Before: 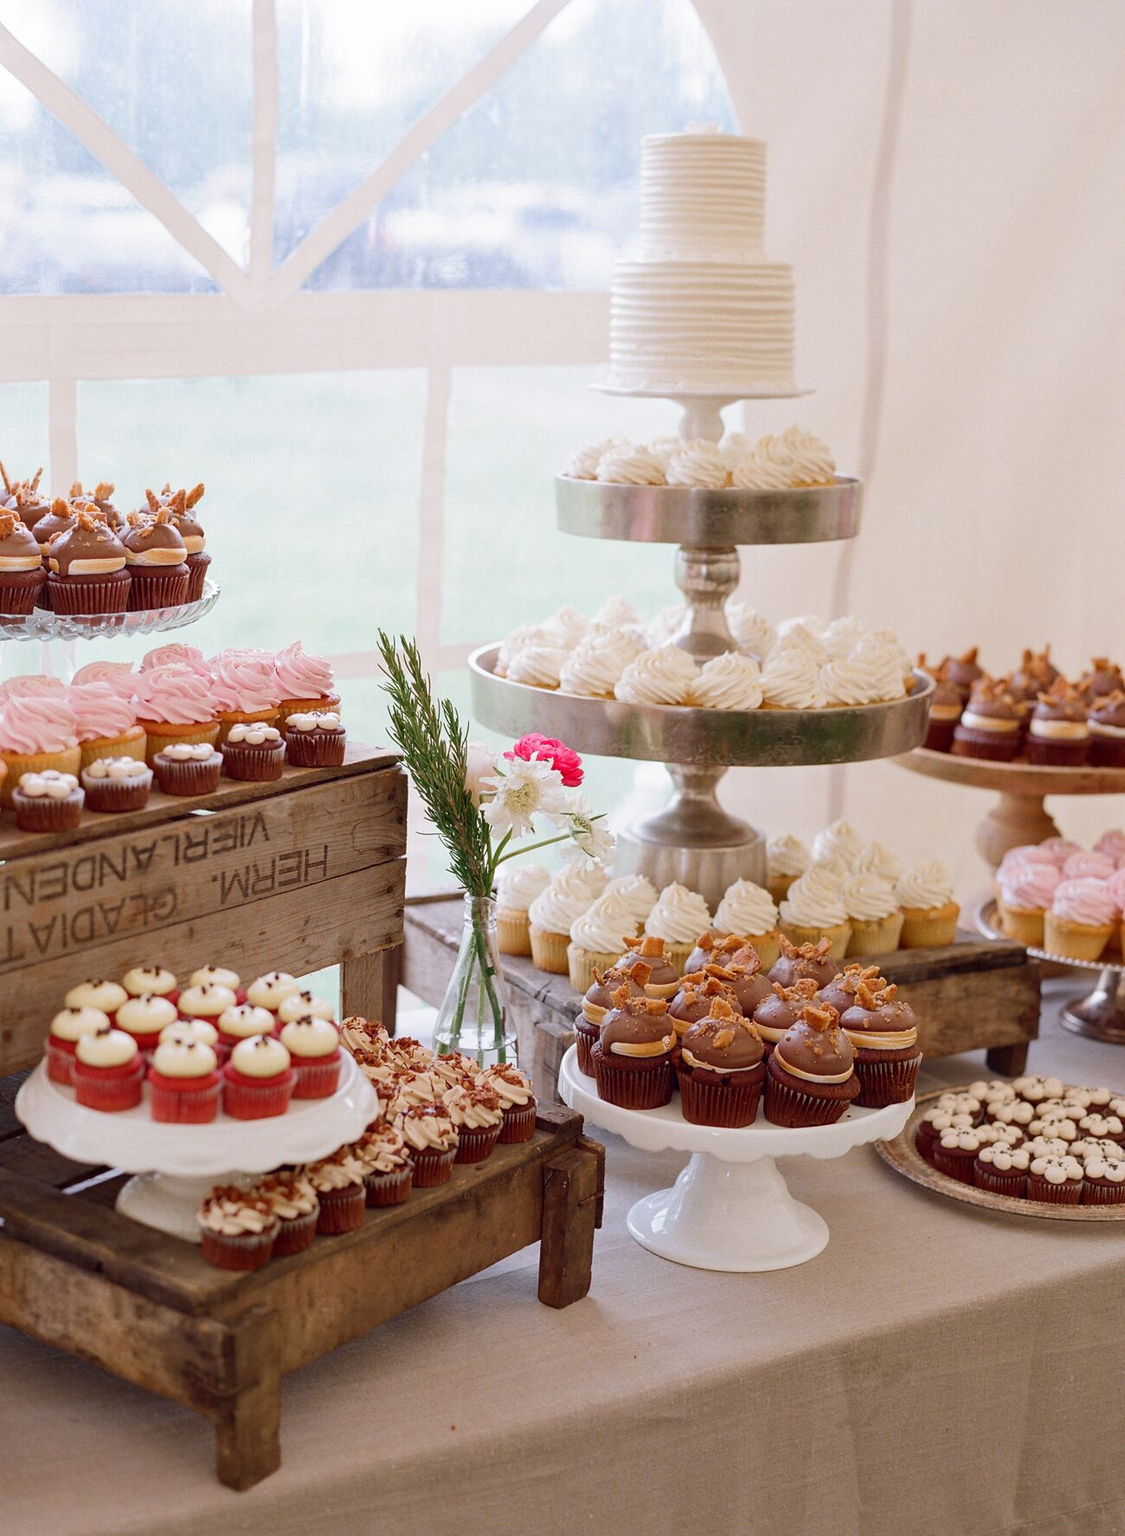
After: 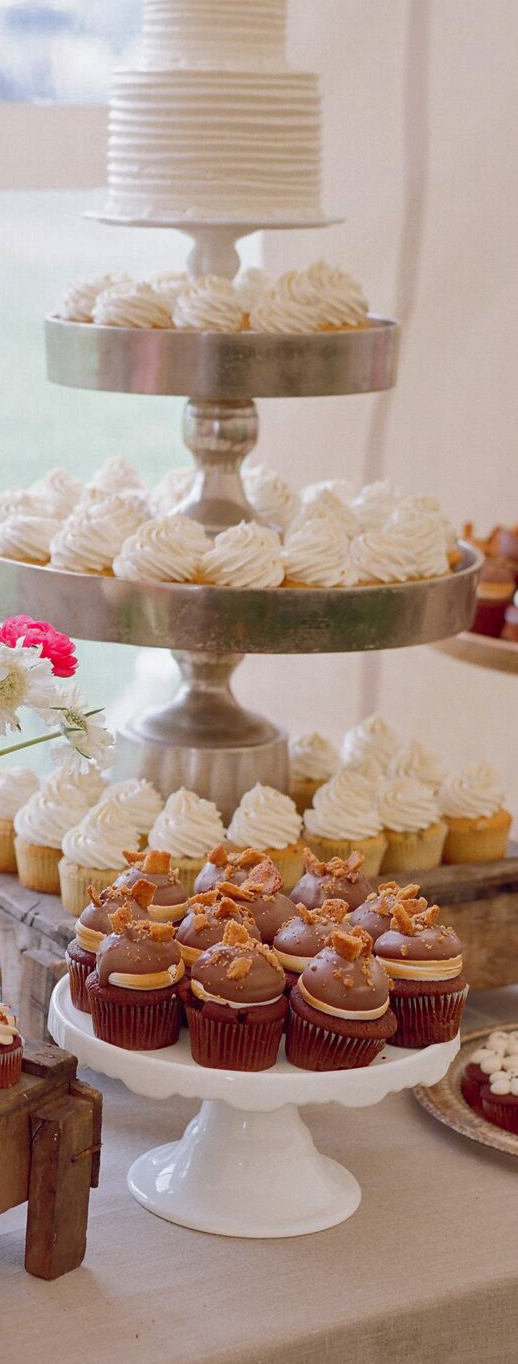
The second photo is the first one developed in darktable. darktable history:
crop: left 45.97%, top 13.119%, right 14.175%, bottom 10.007%
shadows and highlights: on, module defaults
